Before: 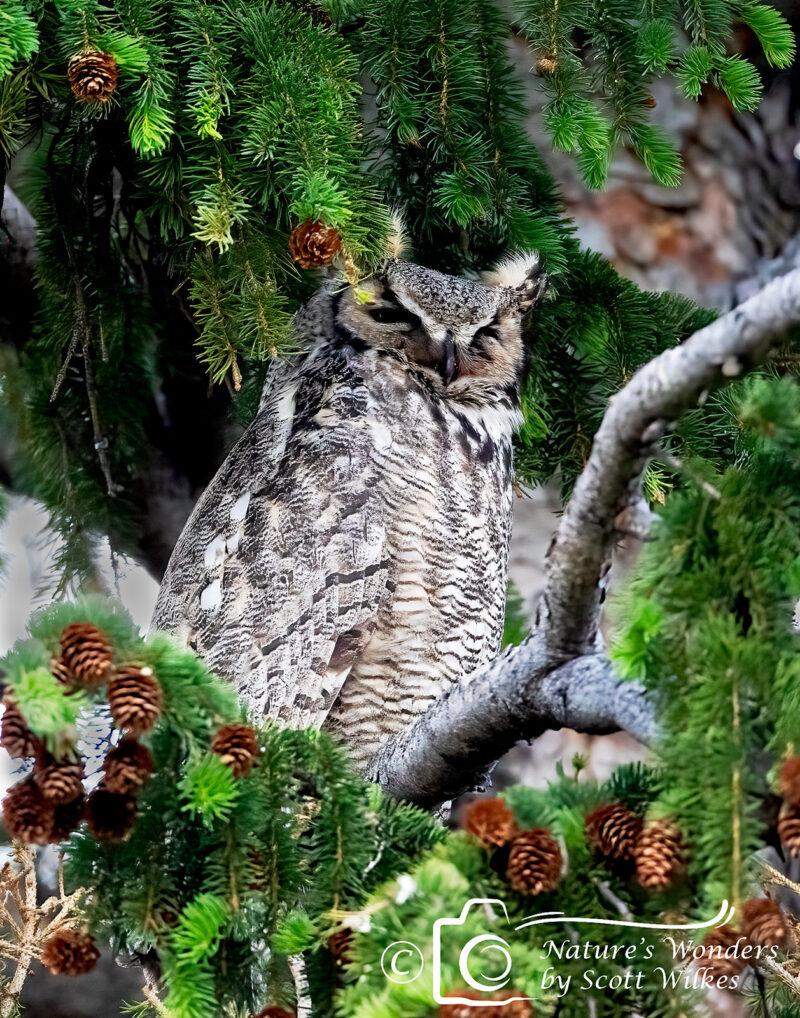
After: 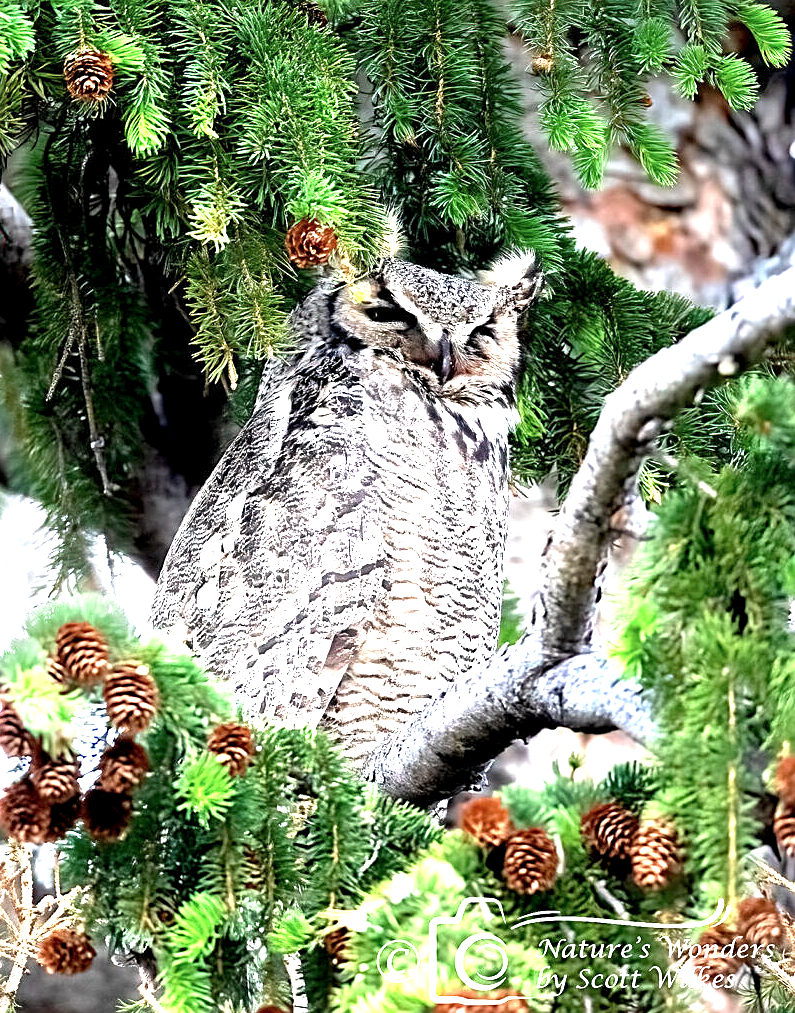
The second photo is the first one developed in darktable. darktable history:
exposure: black level correction 0.001, exposure 1.646 EV, compensate exposure bias true, compensate highlight preservation false
color correction: saturation 0.85
crop and rotate: left 0.614%, top 0.179%, bottom 0.309%
sharpen: on, module defaults
